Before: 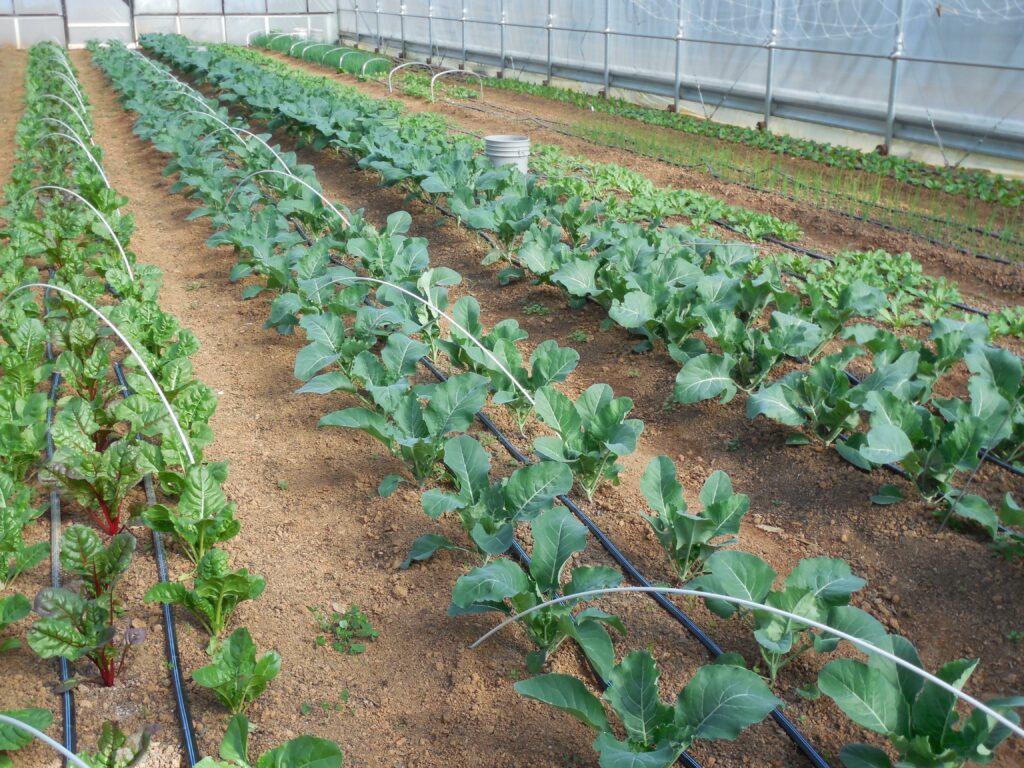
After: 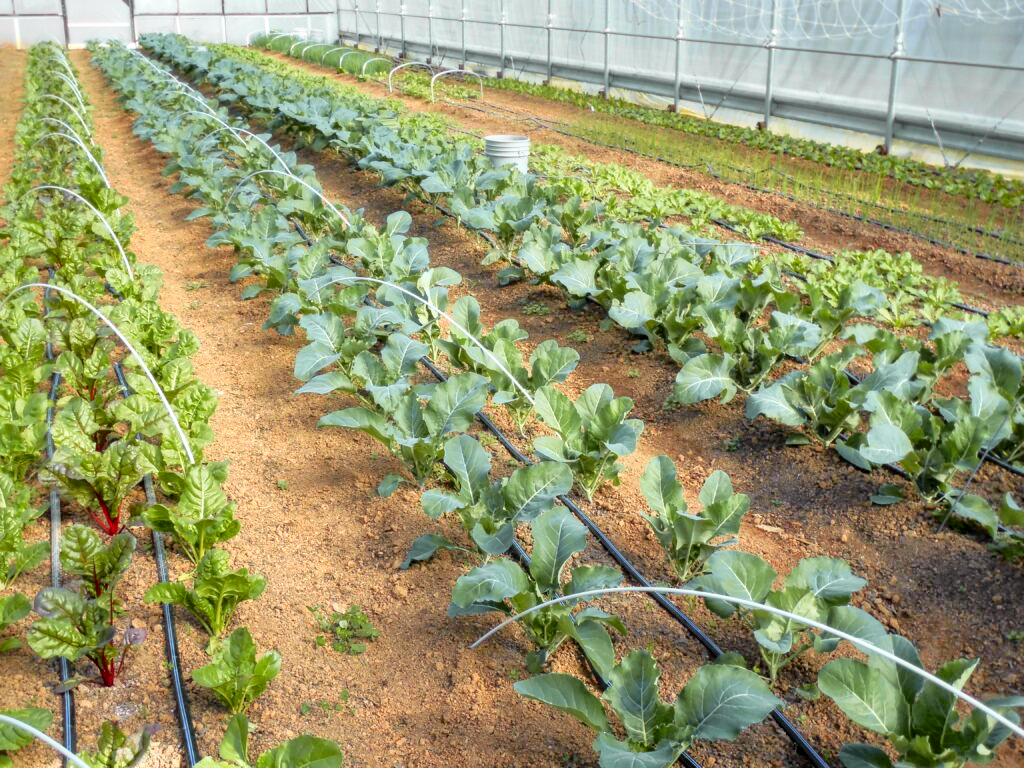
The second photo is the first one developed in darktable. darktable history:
tone curve: curves: ch0 [(0, 0) (0.062, 0.023) (0.168, 0.142) (0.359, 0.44) (0.469, 0.544) (0.634, 0.722) (0.839, 0.909) (0.998, 0.978)]; ch1 [(0, 0) (0.437, 0.453) (0.472, 0.47) (0.502, 0.504) (0.527, 0.546) (0.568, 0.619) (0.608, 0.665) (0.669, 0.748) (0.859, 0.899) (1, 1)]; ch2 [(0, 0) (0.33, 0.301) (0.421, 0.443) (0.473, 0.498) (0.509, 0.5) (0.535, 0.564) (0.575, 0.625) (0.608, 0.676) (1, 1)], color space Lab, independent channels, preserve colors none
local contrast: on, module defaults
